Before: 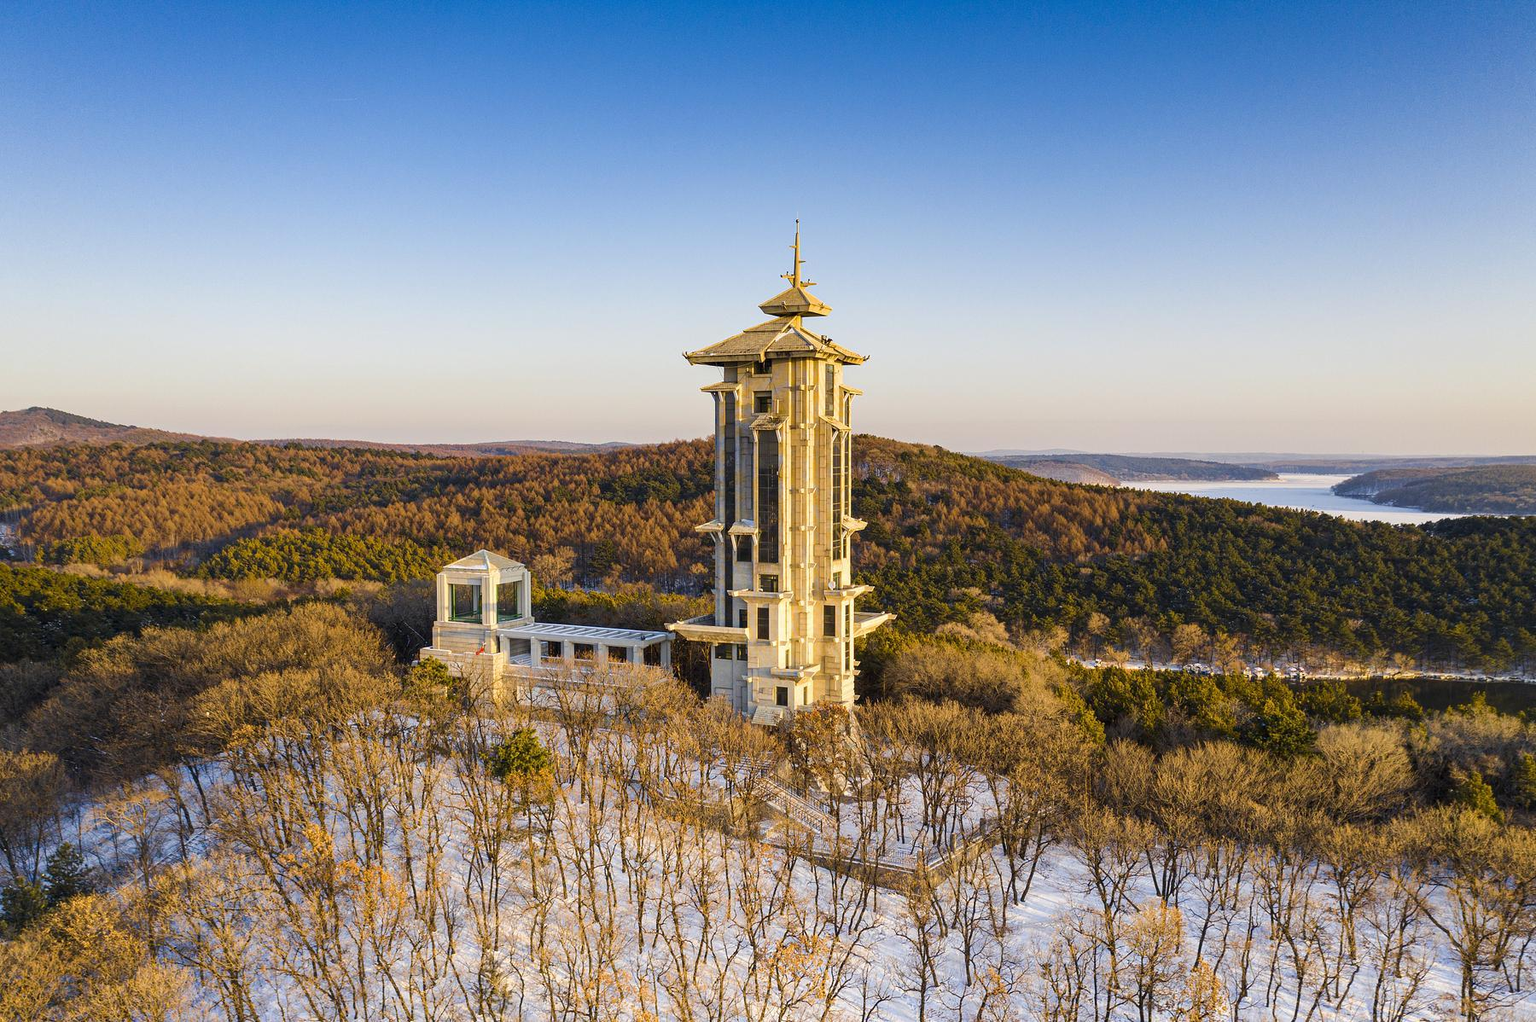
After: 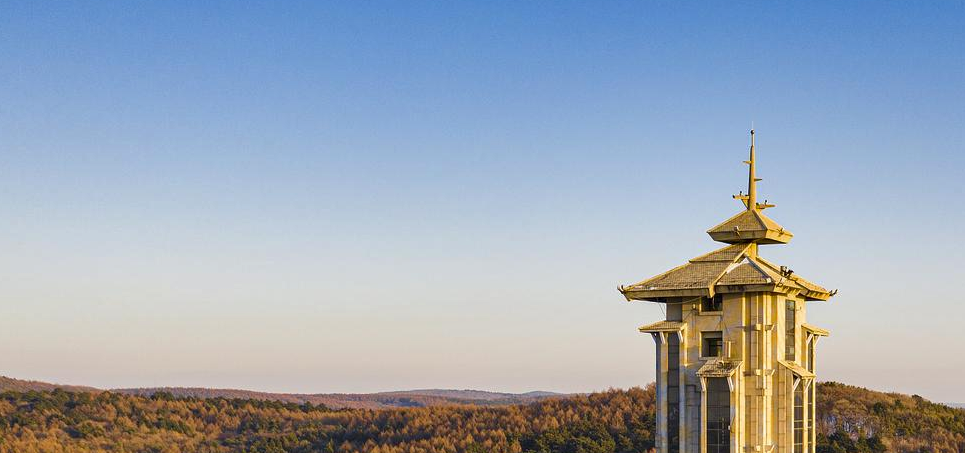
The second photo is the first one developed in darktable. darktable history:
crop: left 10.121%, top 10.631%, right 36.218%, bottom 51.526%
shadows and highlights: soften with gaussian
